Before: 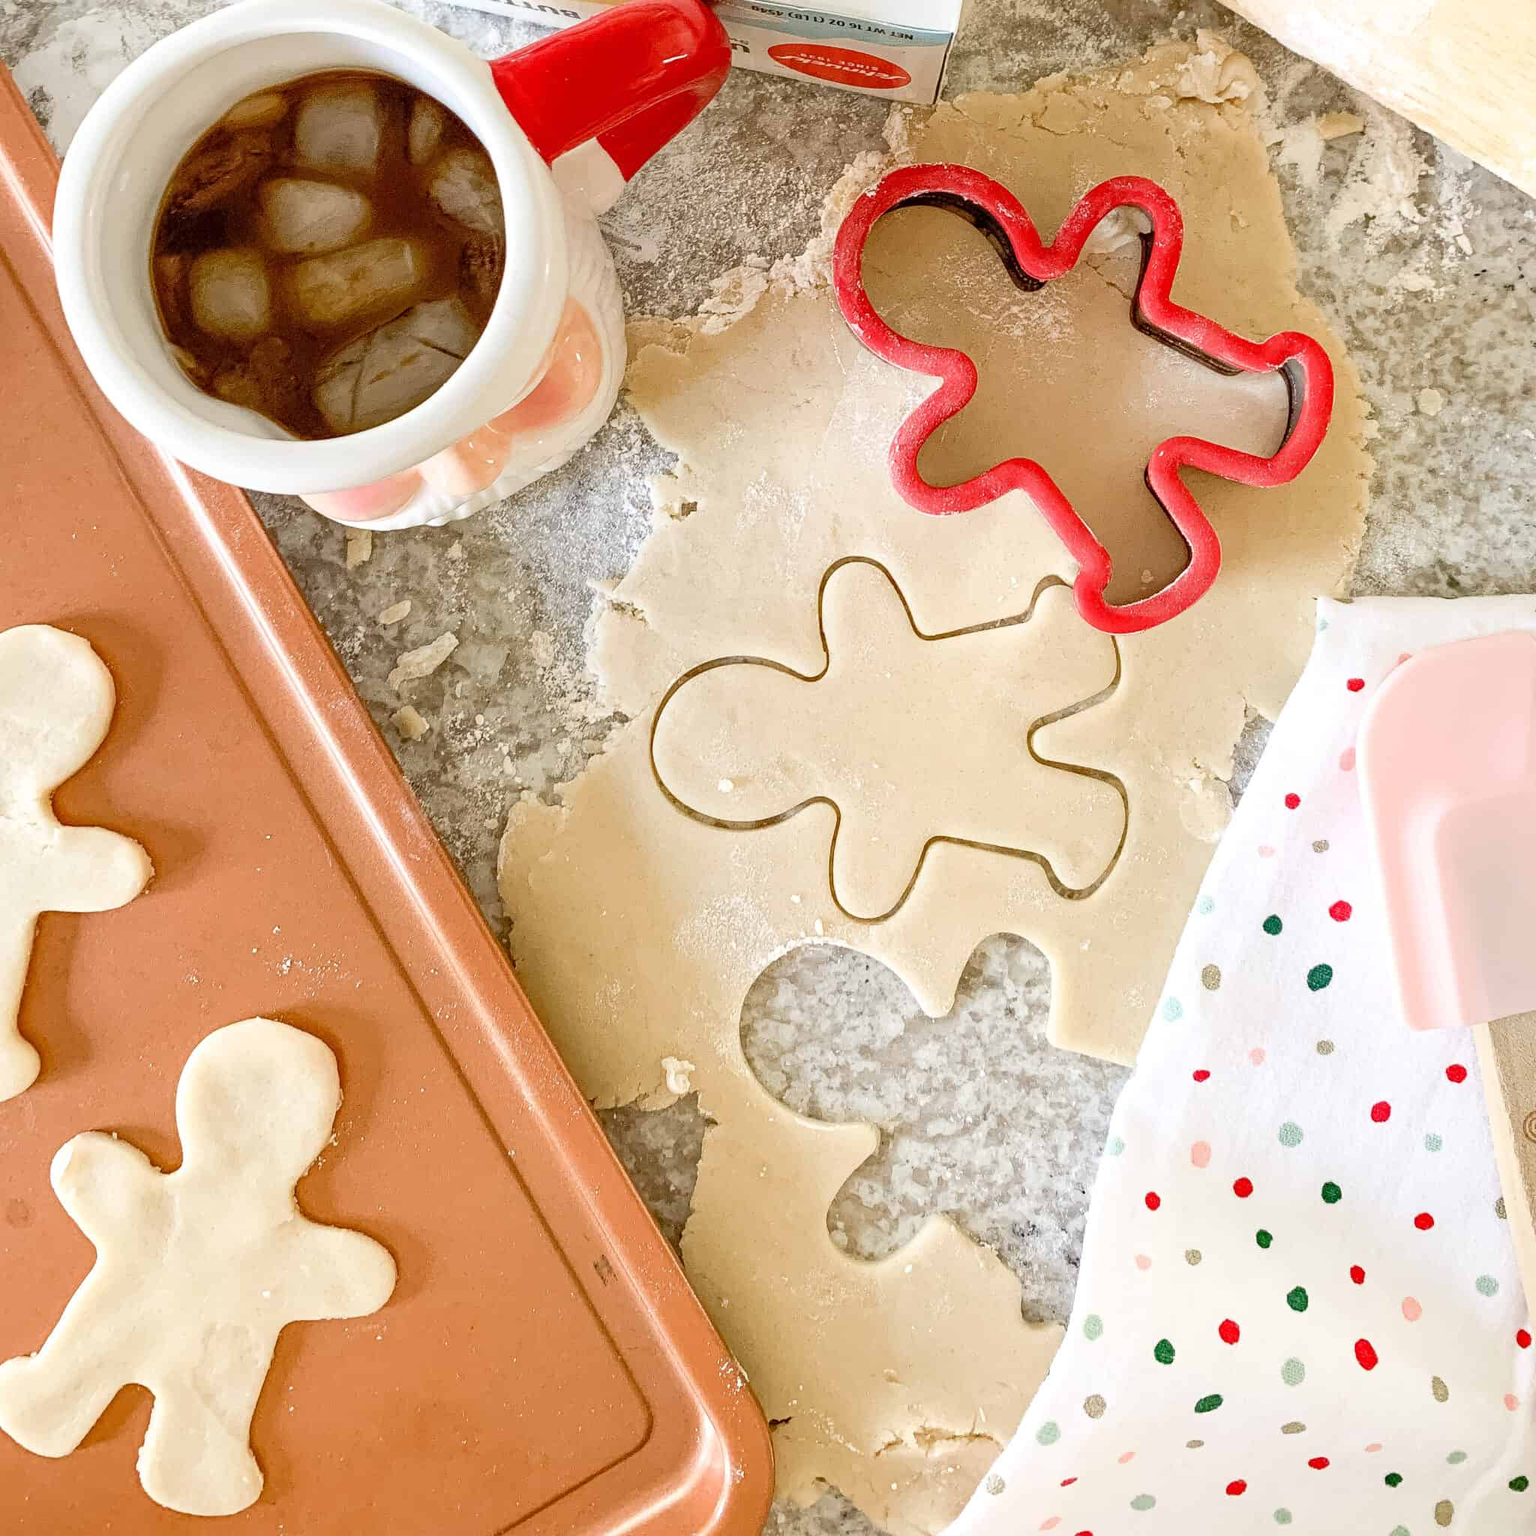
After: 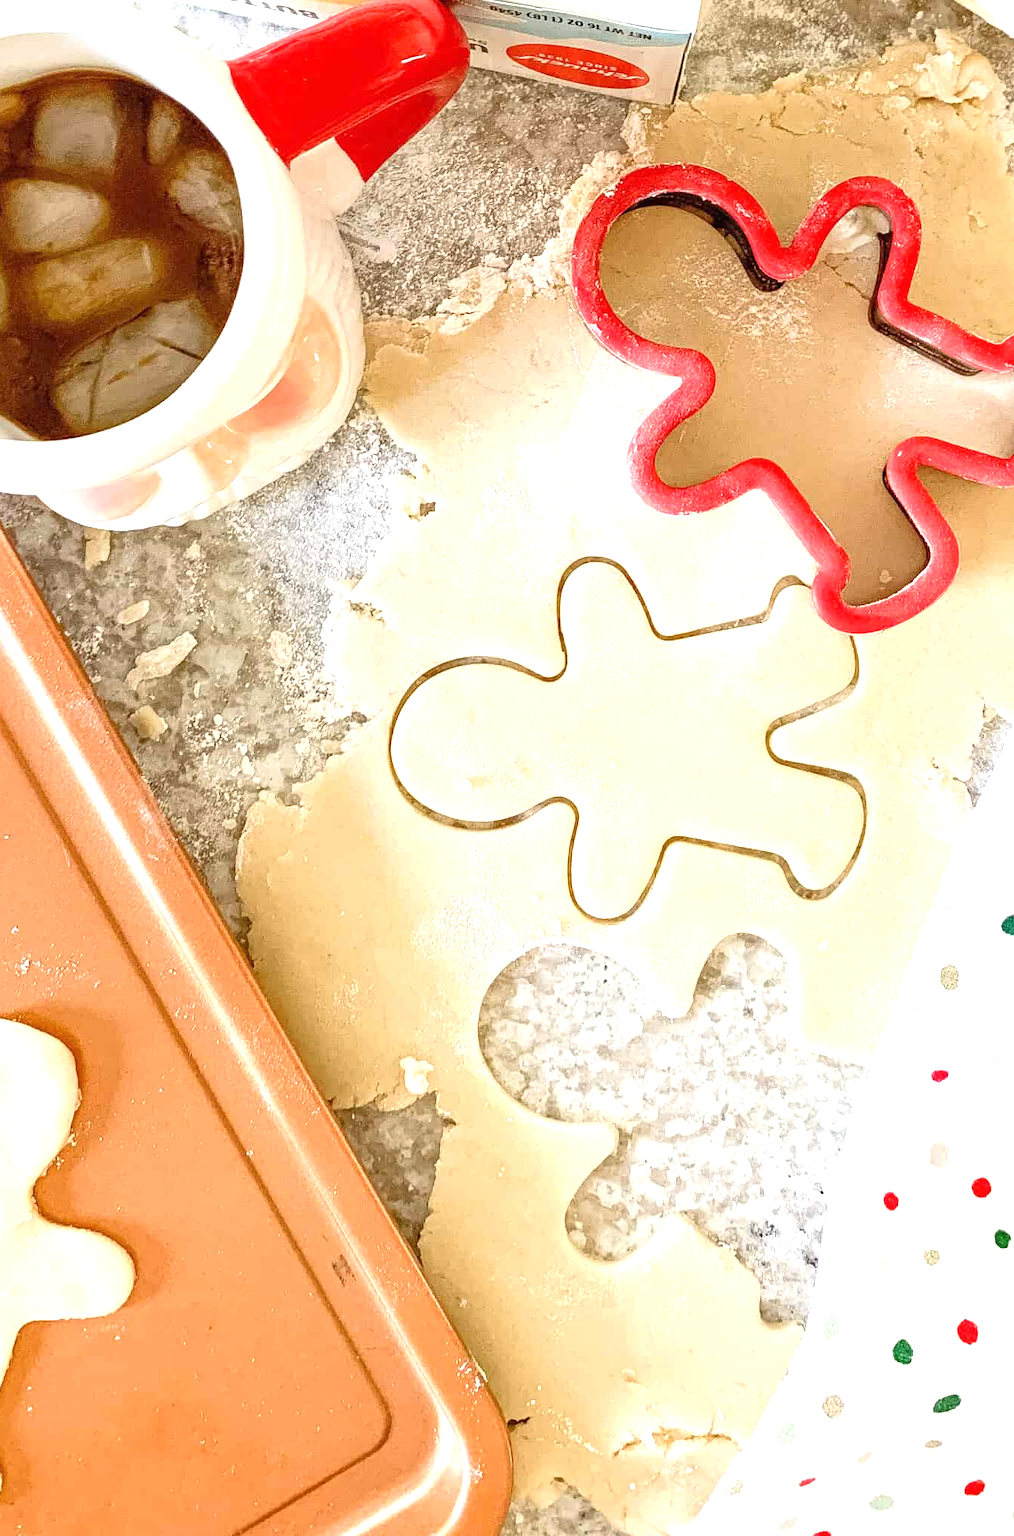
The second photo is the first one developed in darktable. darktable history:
exposure: black level correction 0, exposure 0.703 EV, compensate exposure bias true, compensate highlight preservation false
crop: left 17.072%, right 16.842%
